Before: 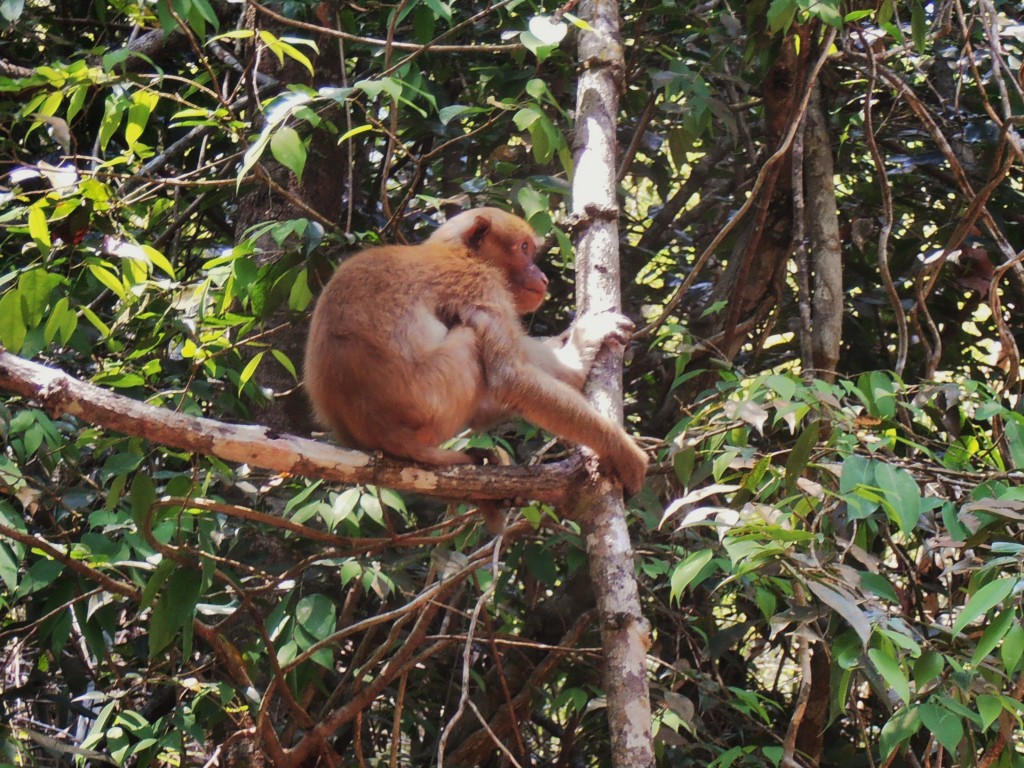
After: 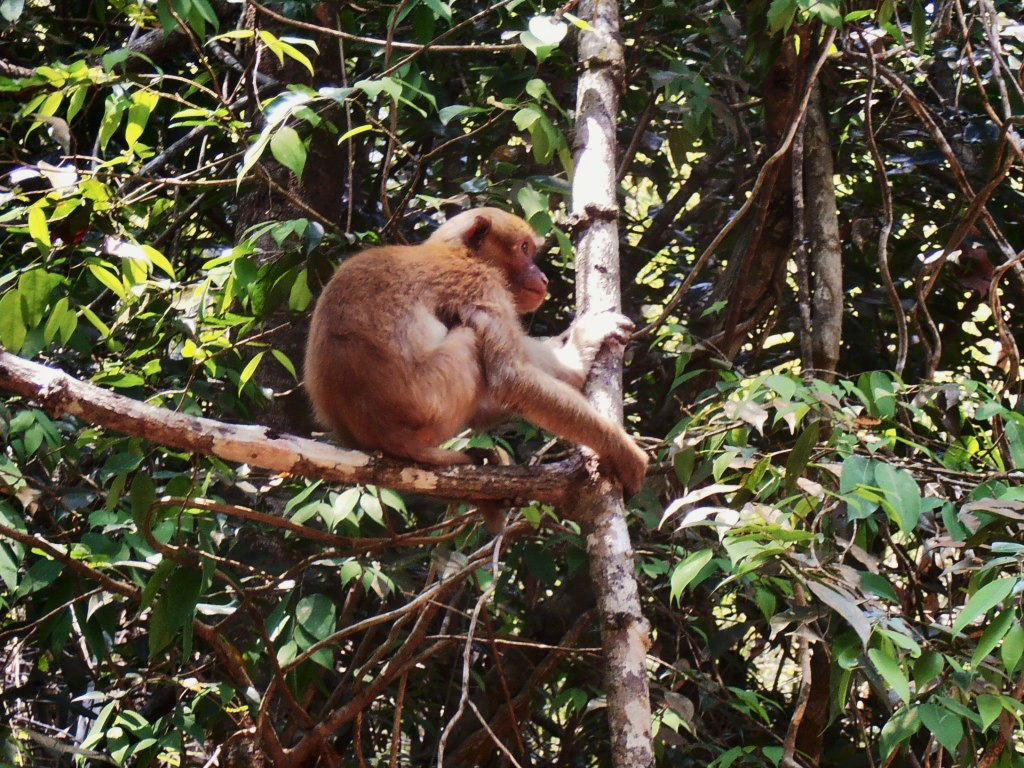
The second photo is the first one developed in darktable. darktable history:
contrast brightness saturation: contrast 0.222
